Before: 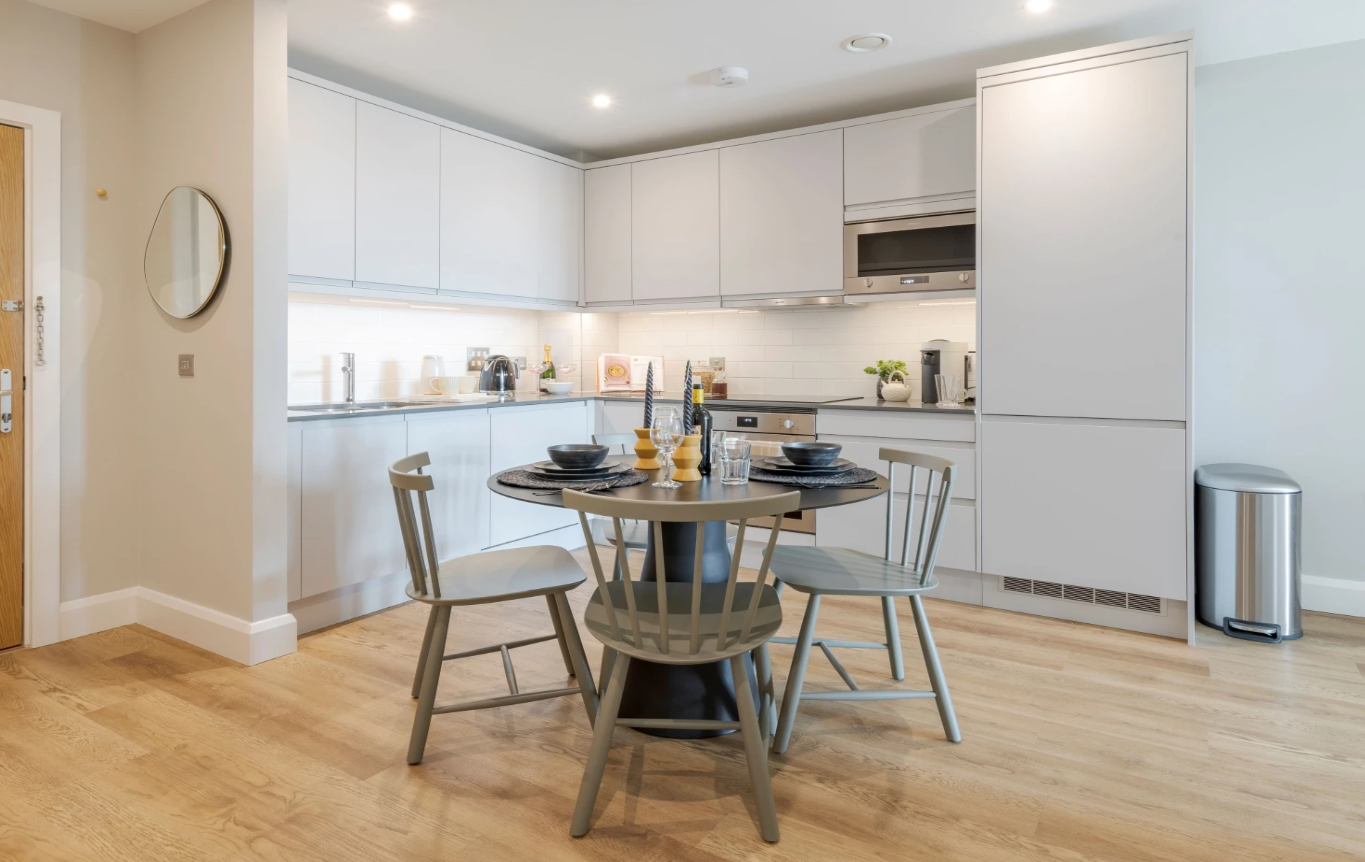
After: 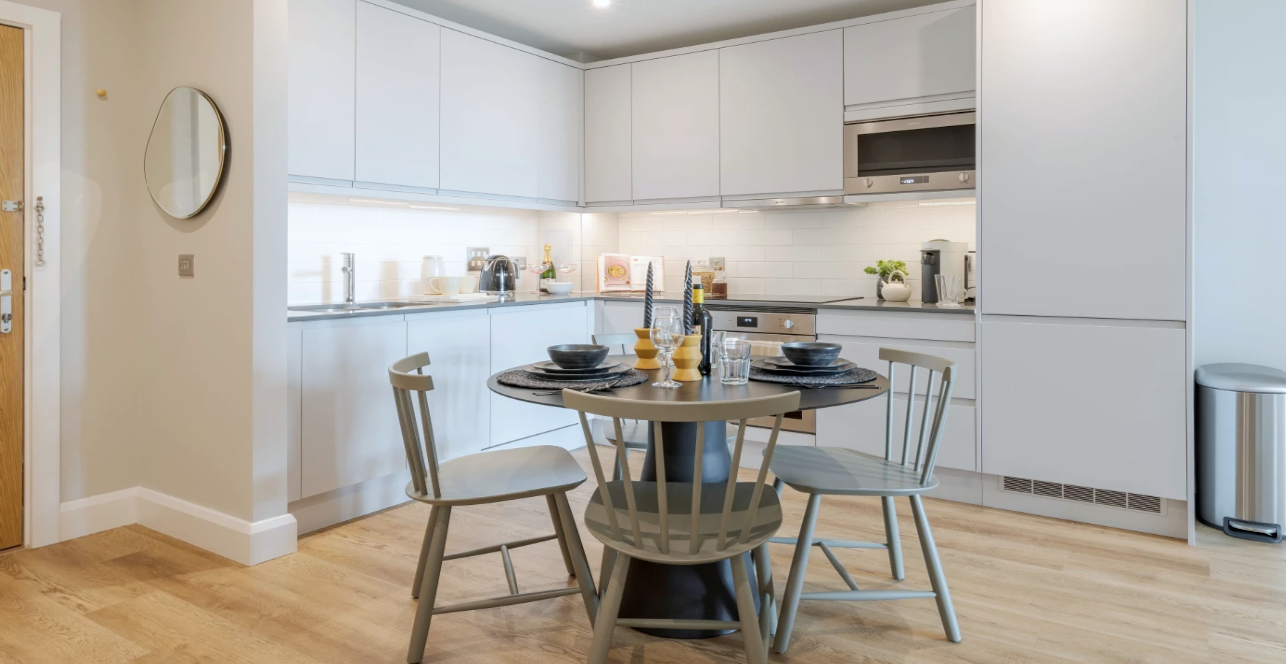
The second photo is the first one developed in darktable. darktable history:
white balance: red 0.982, blue 1.018
crop and rotate: angle 0.03°, top 11.643%, right 5.651%, bottom 11.189%
